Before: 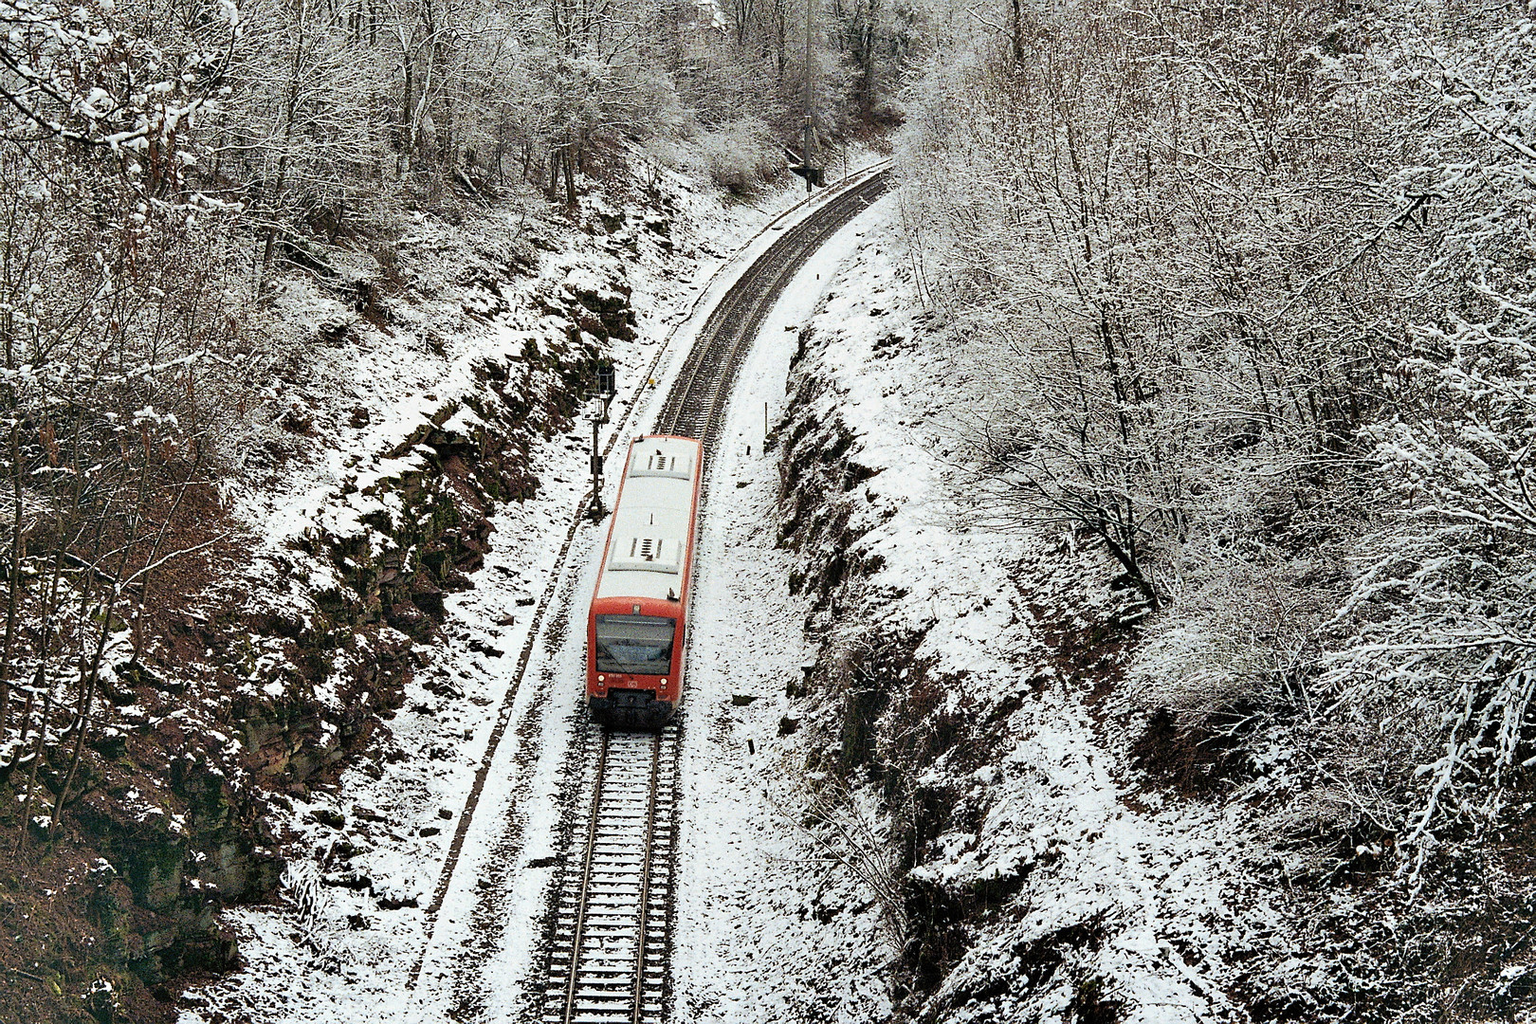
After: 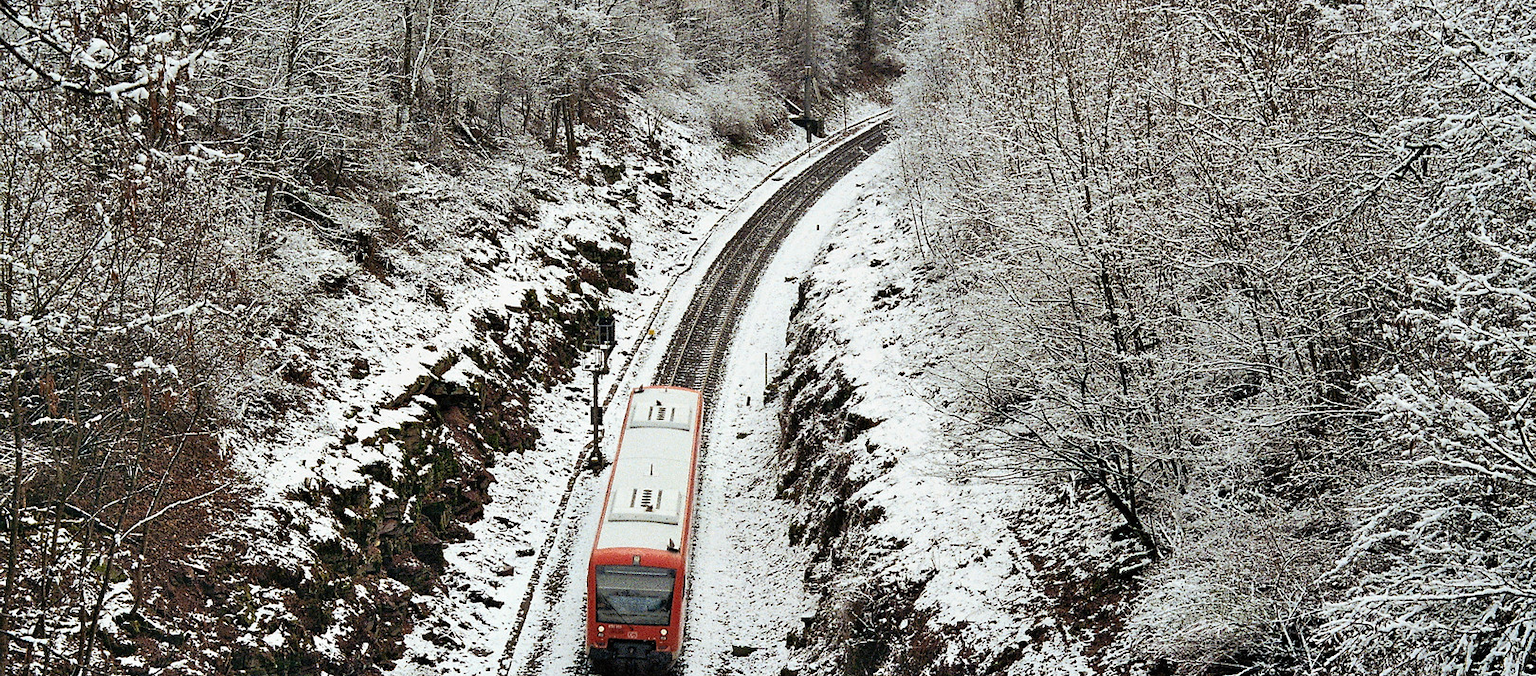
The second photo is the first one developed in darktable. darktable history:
contrast brightness saturation: contrast 0.074
crop and rotate: top 4.891%, bottom 28.989%
